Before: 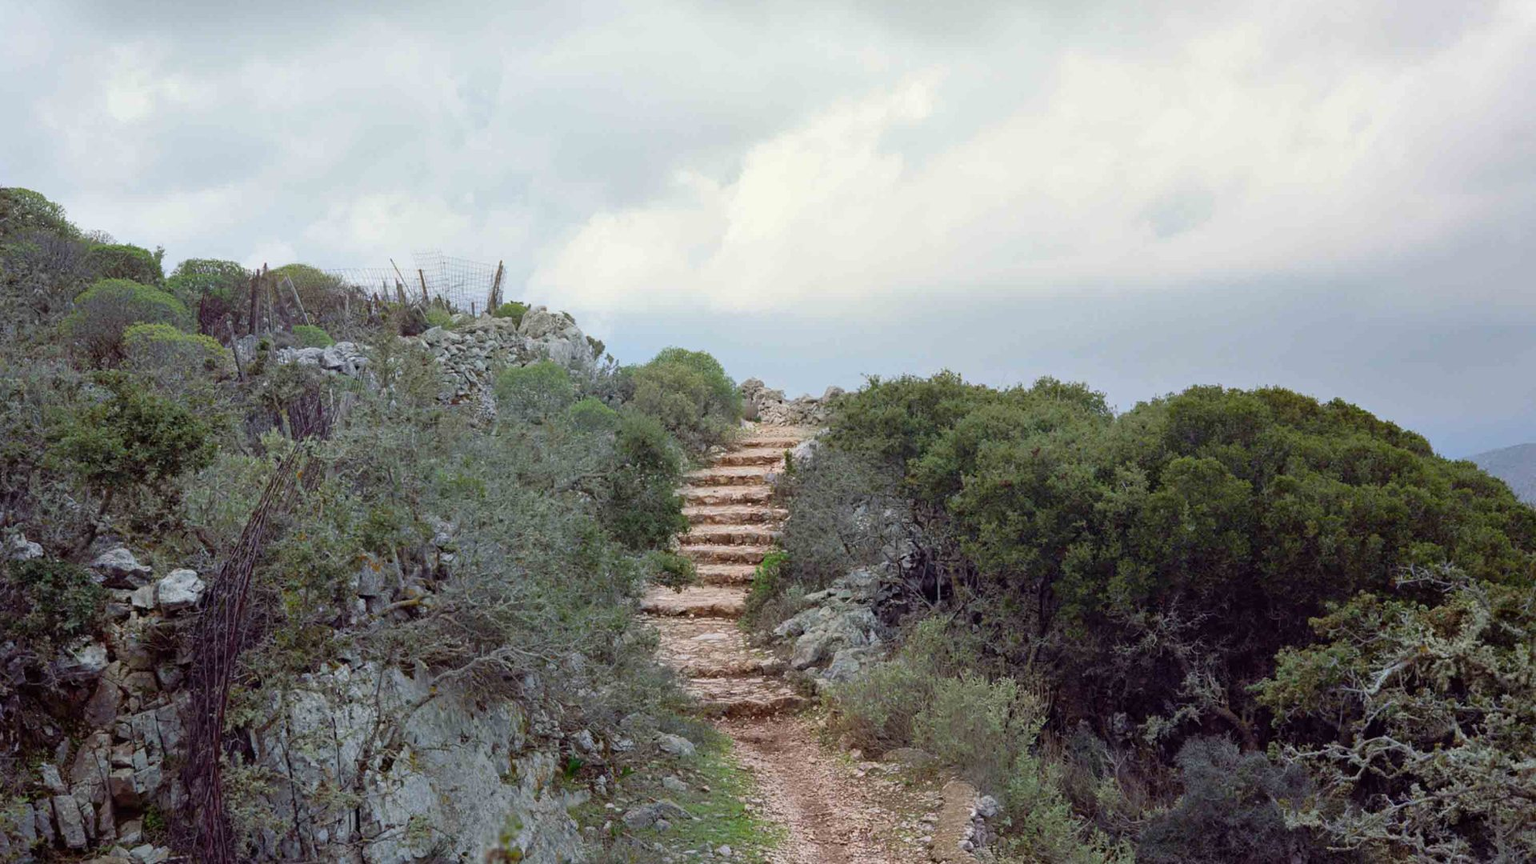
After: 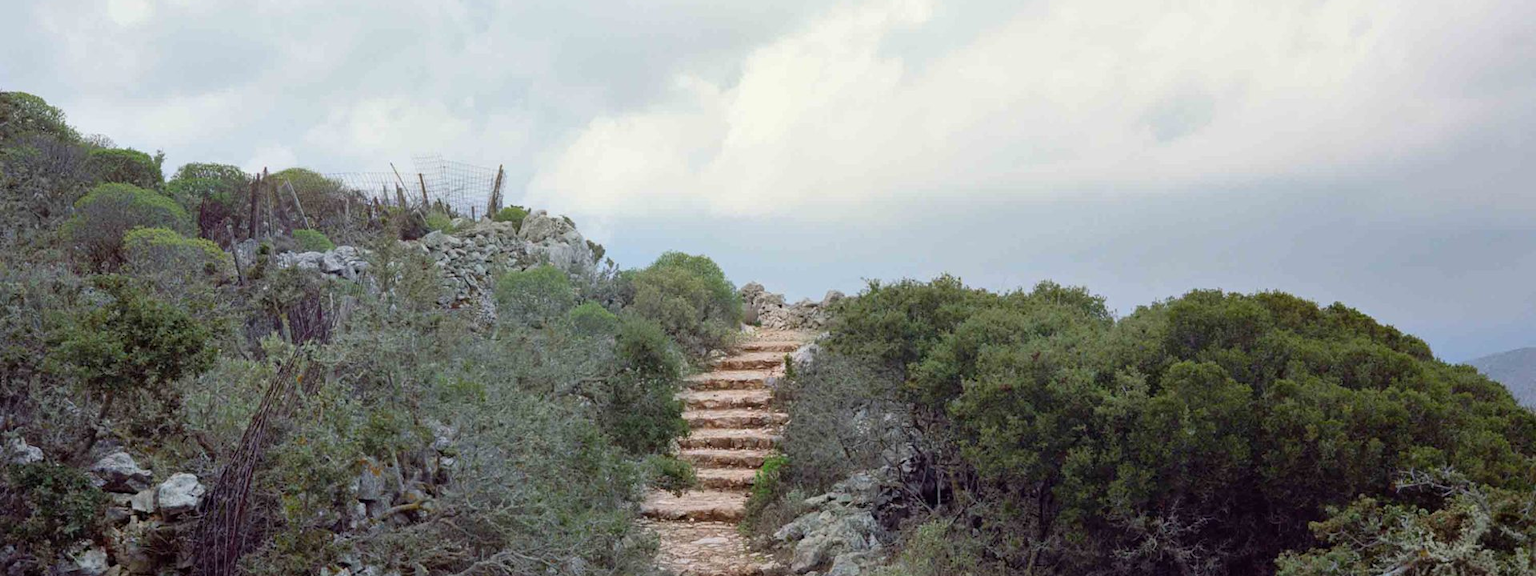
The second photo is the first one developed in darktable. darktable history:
crop: top 11.166%, bottom 22.168%
